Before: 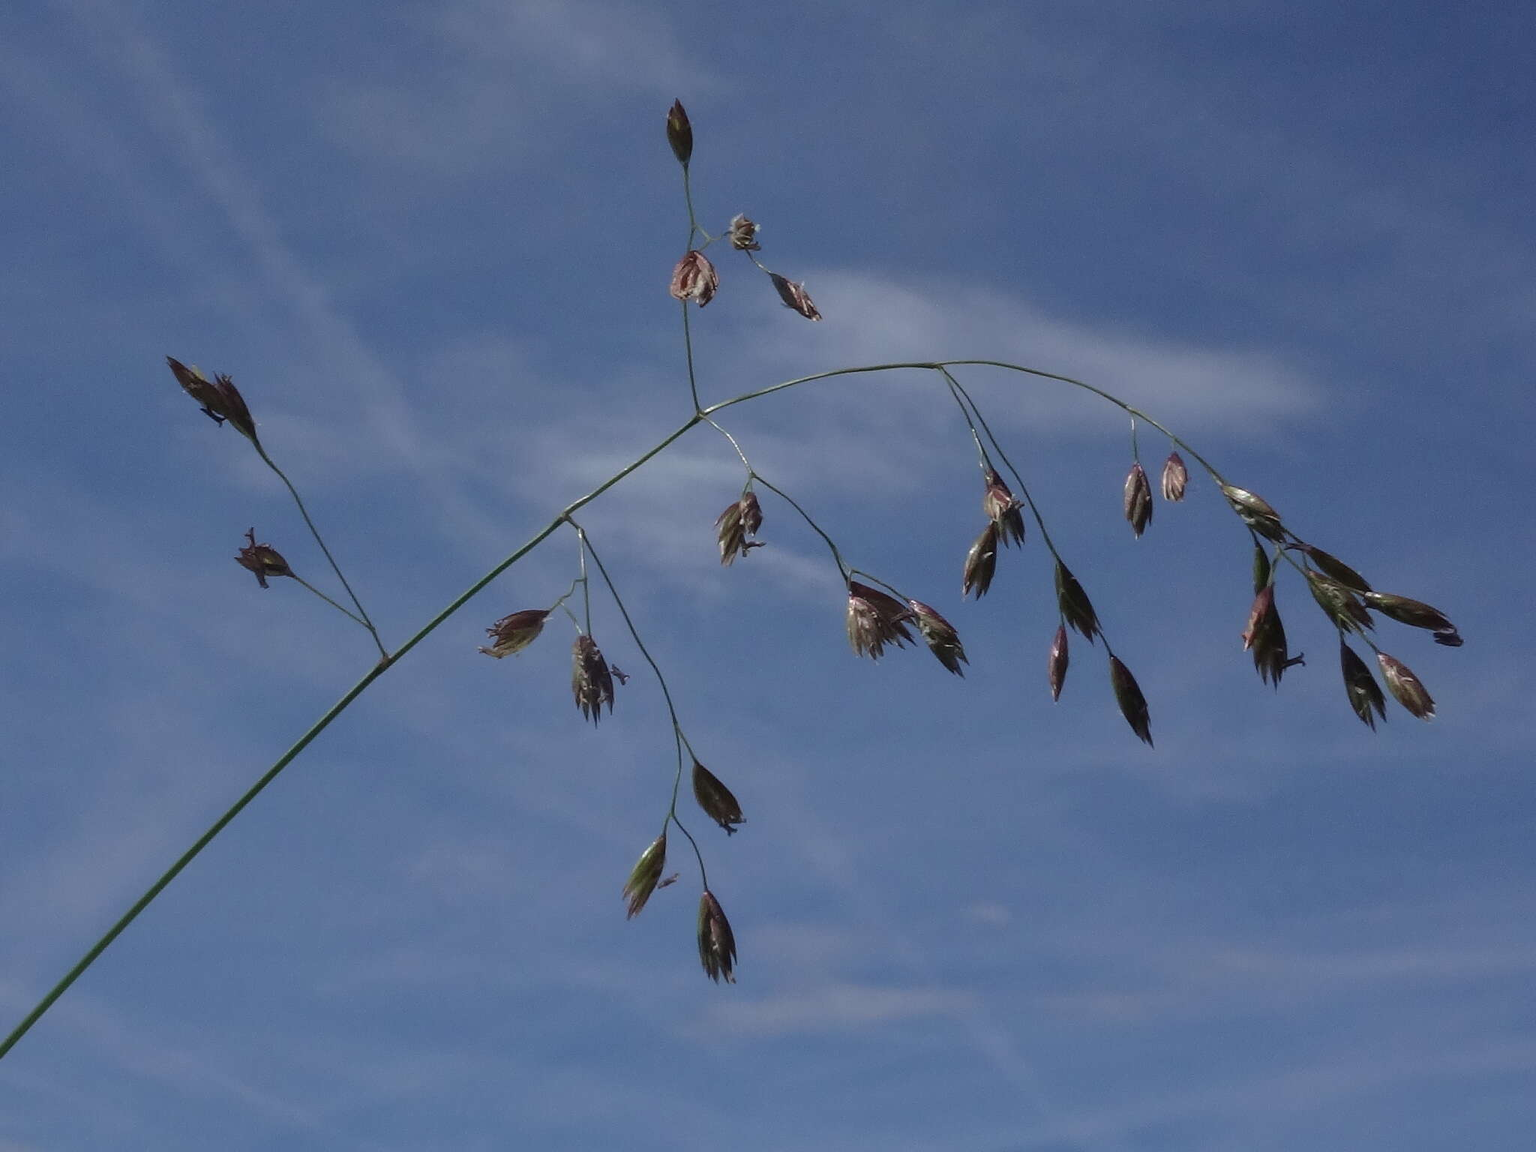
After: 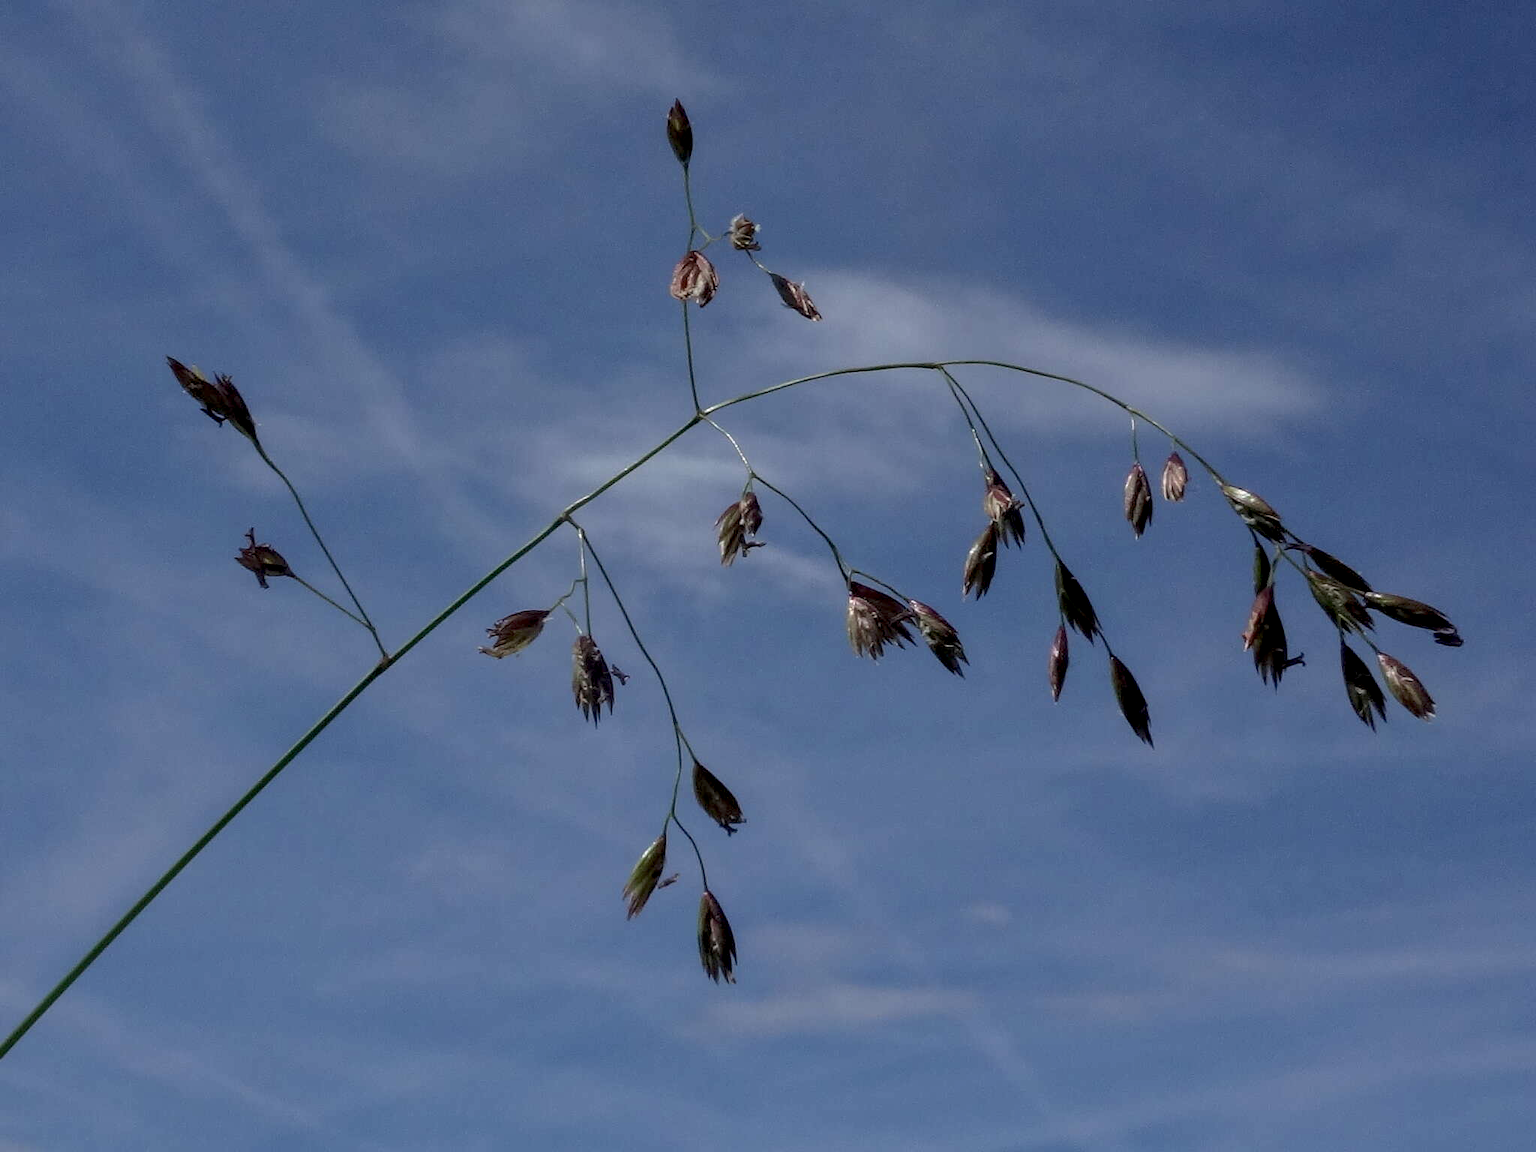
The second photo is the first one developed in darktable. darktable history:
exposure: black level correction 0.009, compensate exposure bias true, compensate highlight preservation false
local contrast: on, module defaults
